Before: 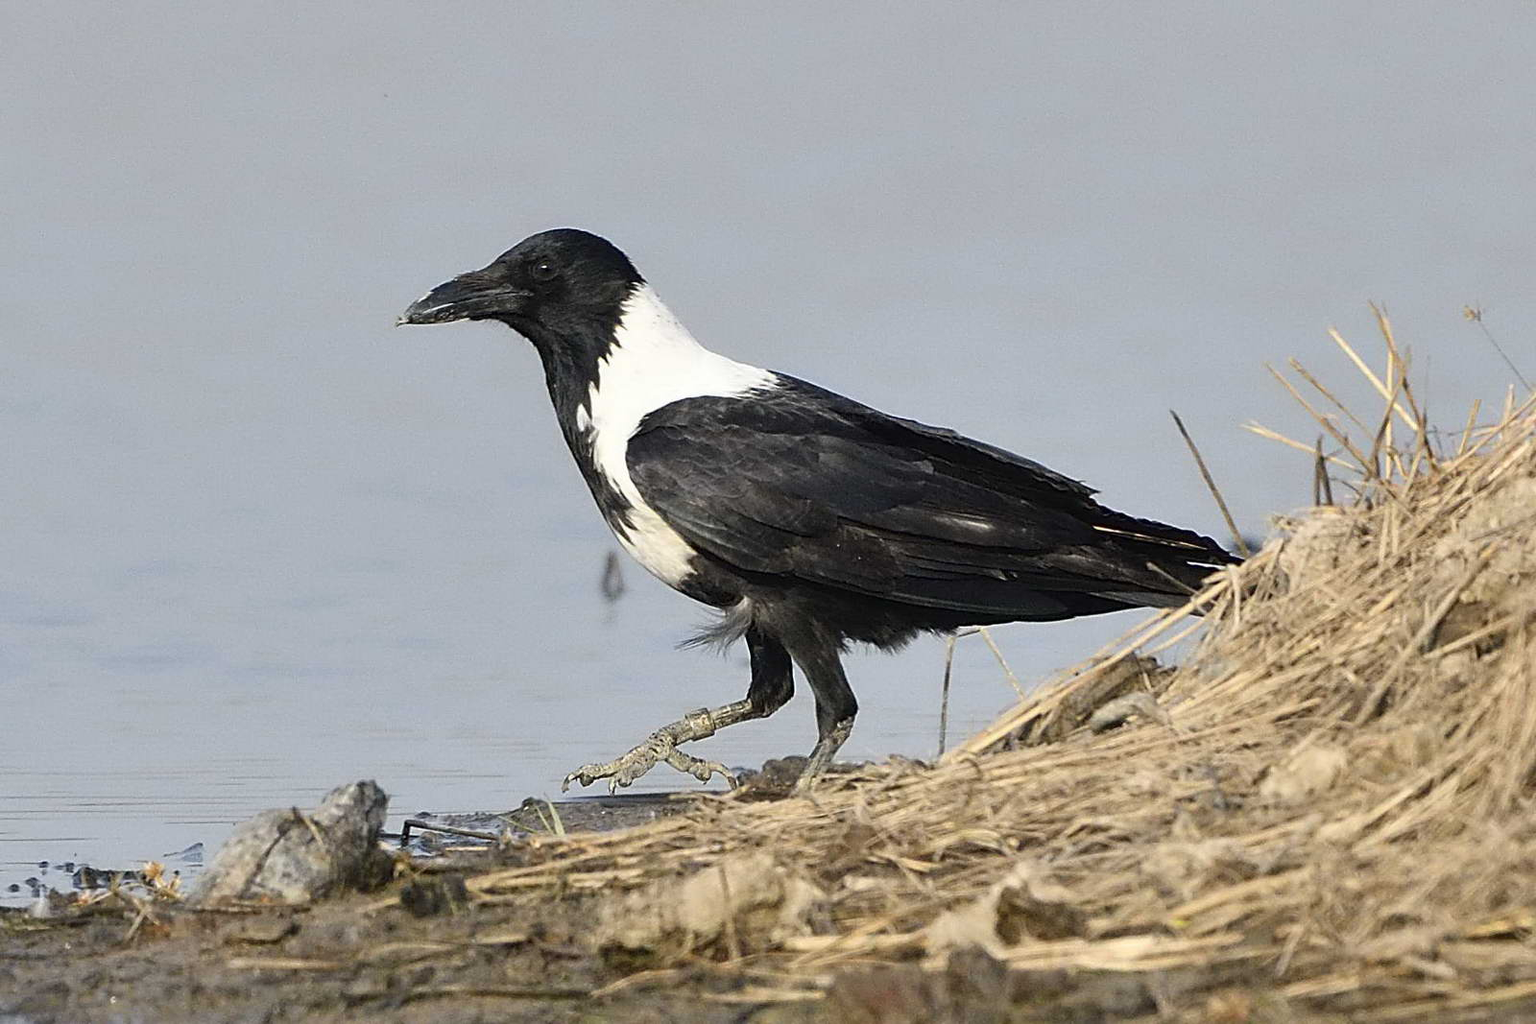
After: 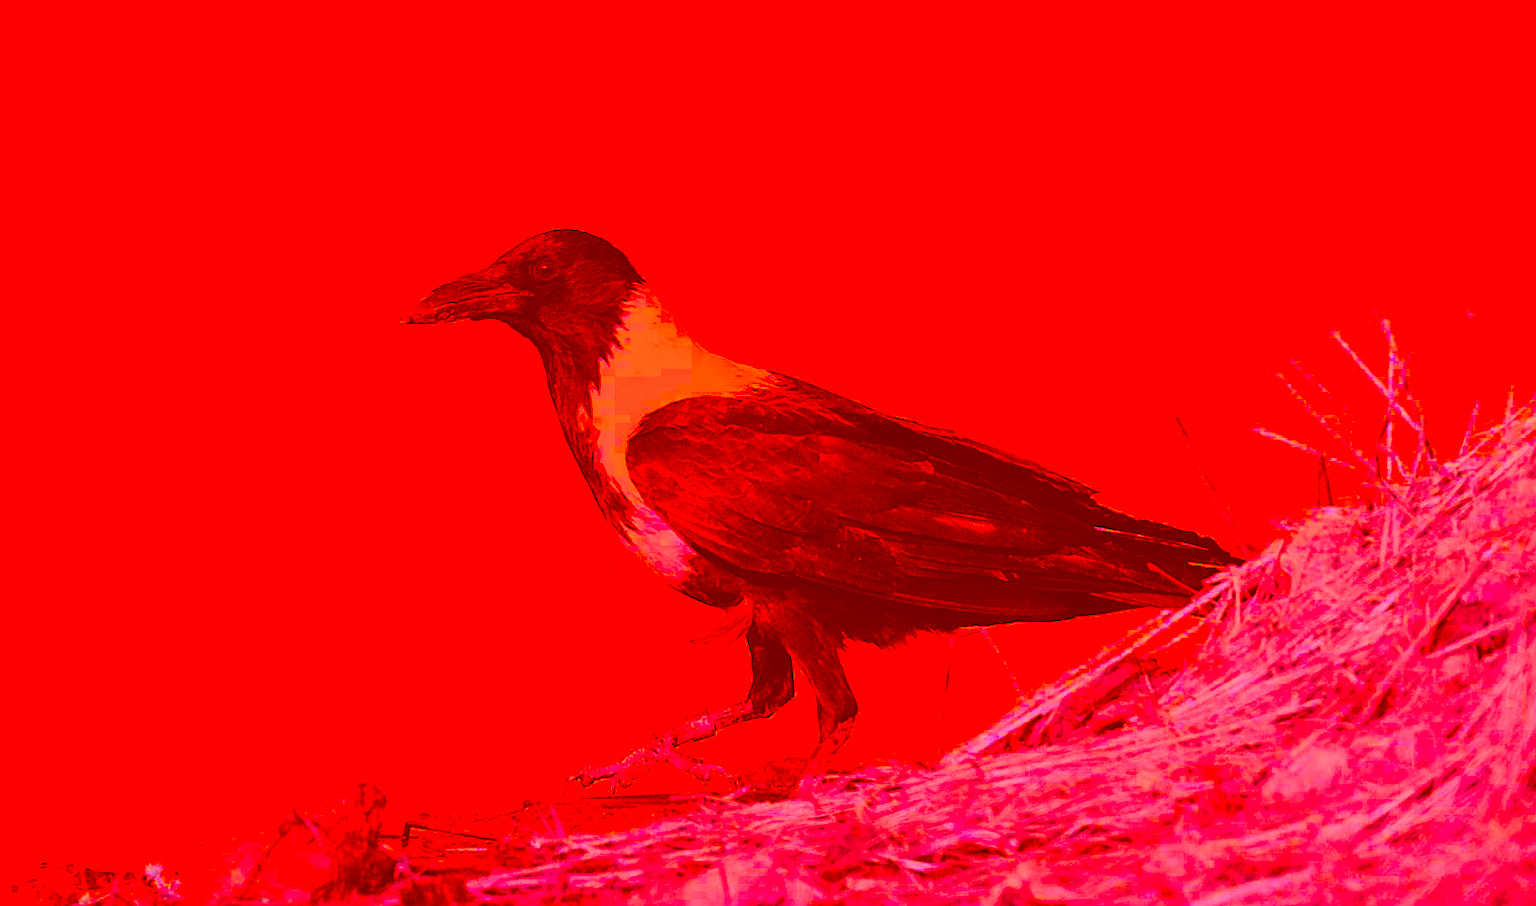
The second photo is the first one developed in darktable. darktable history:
crop and rotate: top 0%, bottom 11.49%
color correction: highlights a* -39.68, highlights b* -40, shadows a* -40, shadows b* -40, saturation -3
